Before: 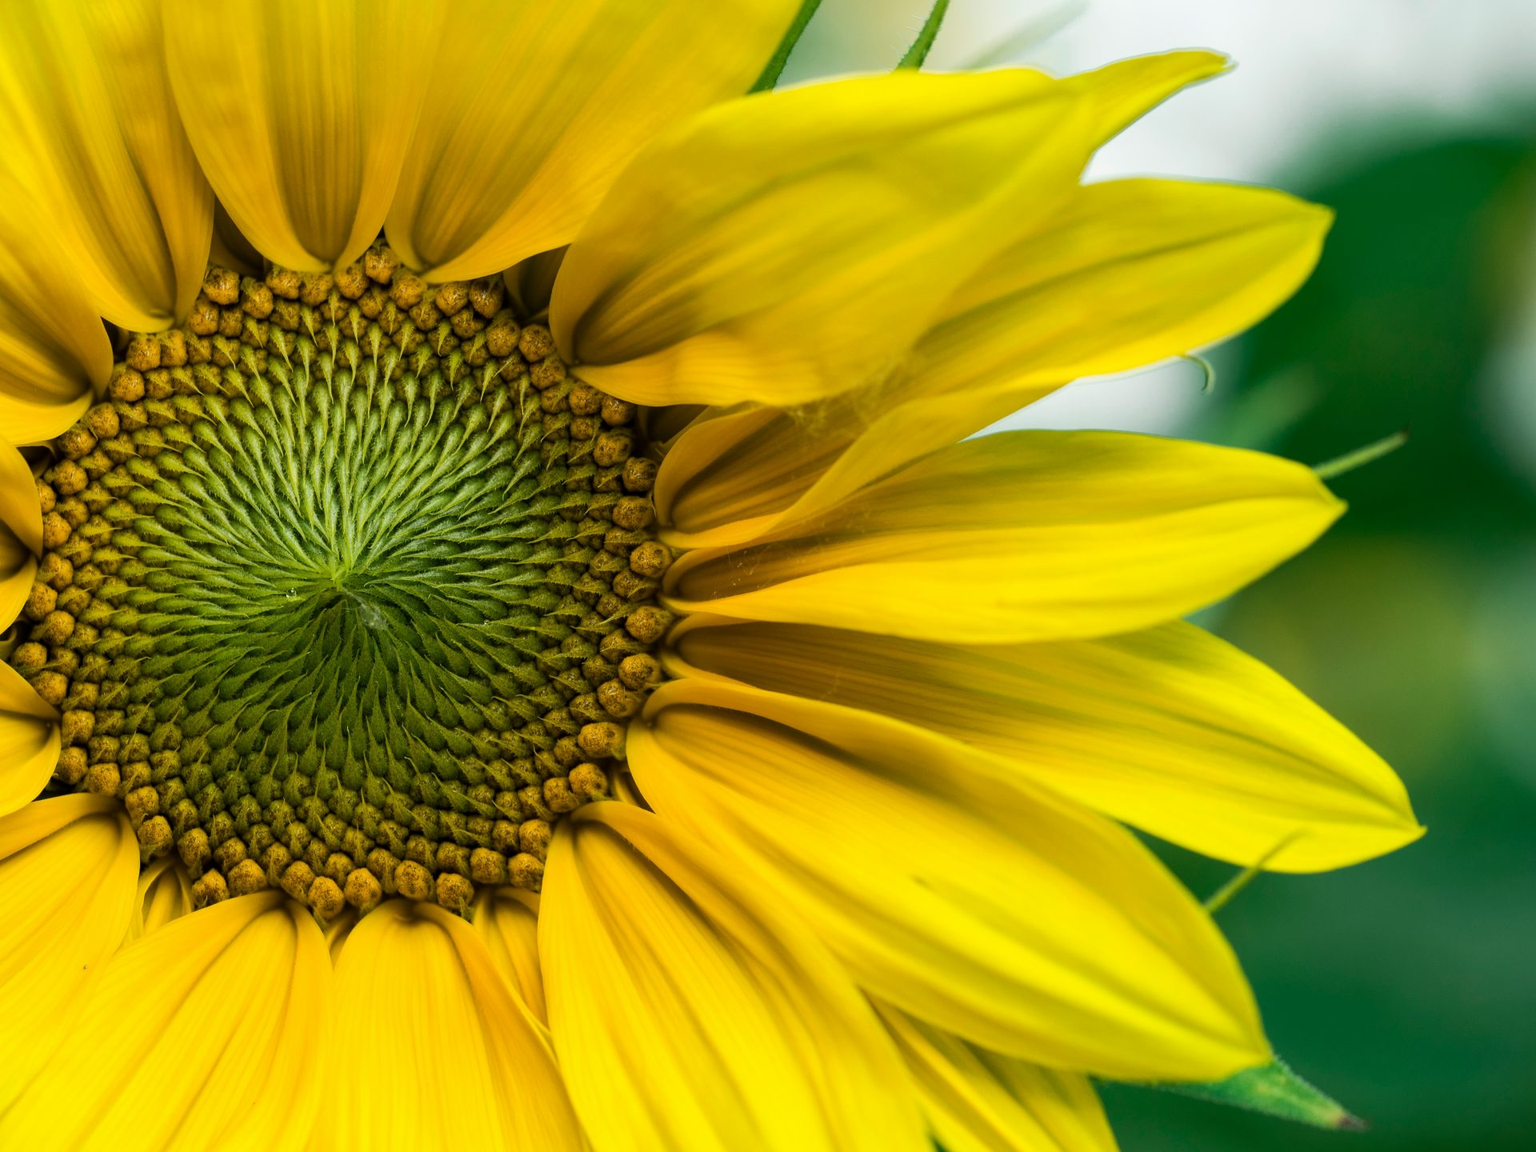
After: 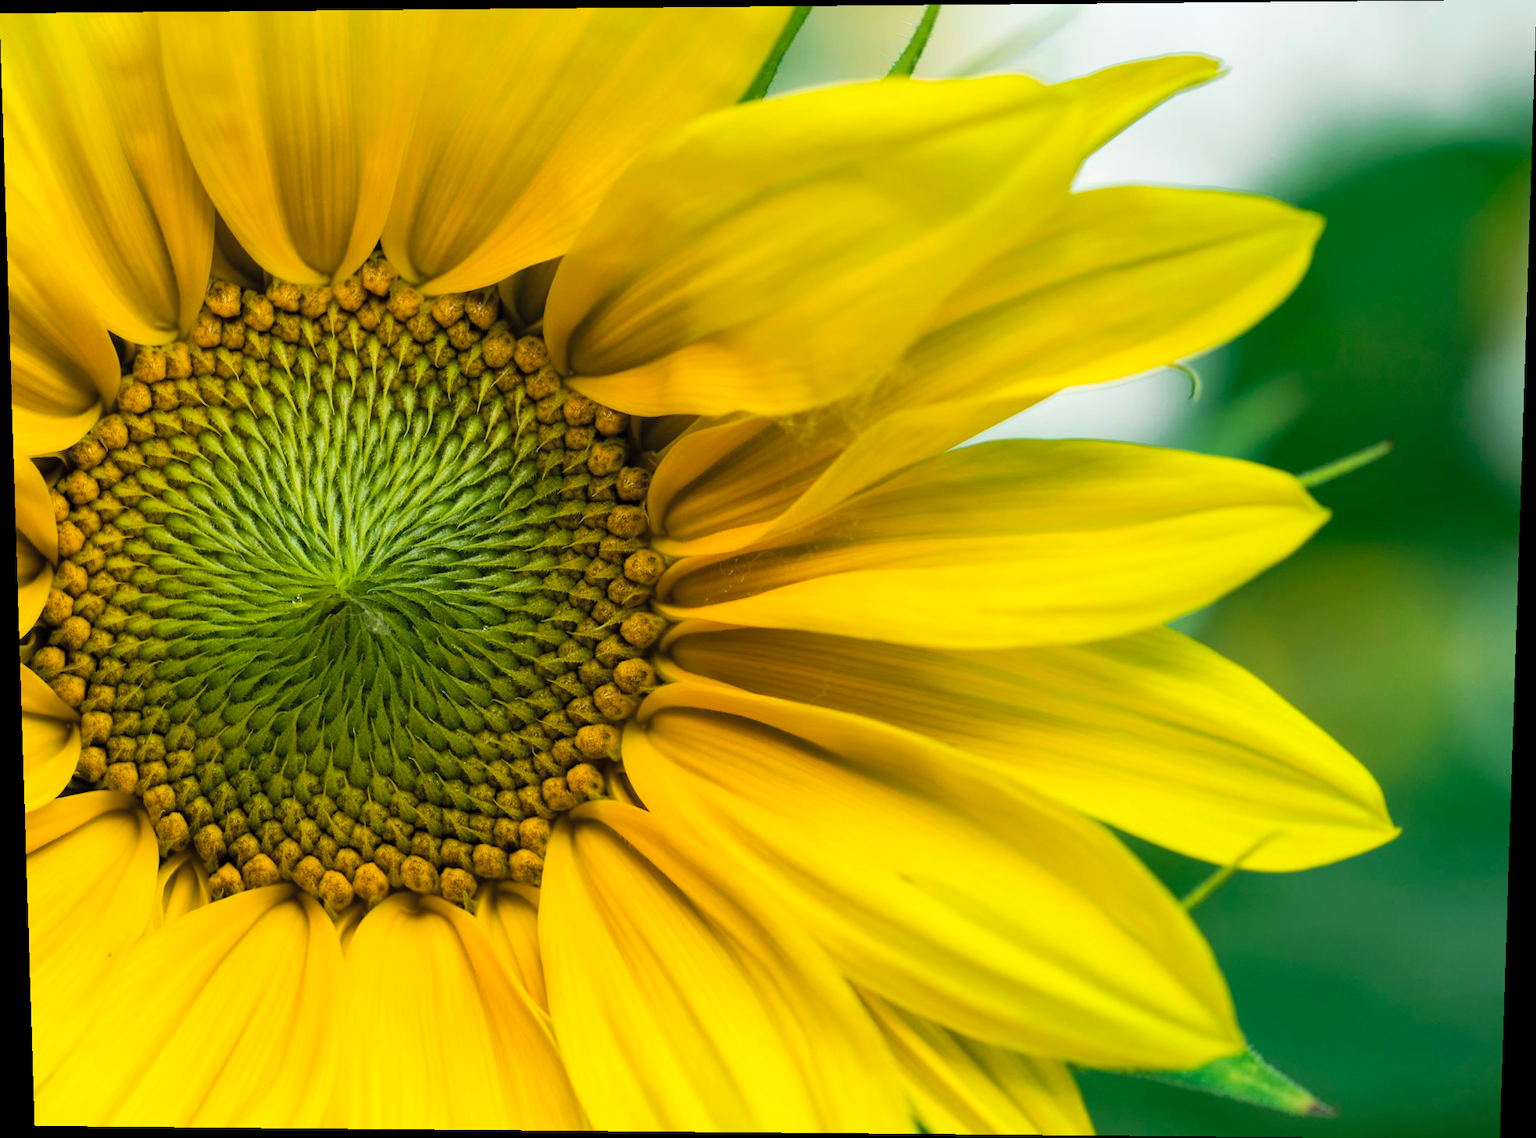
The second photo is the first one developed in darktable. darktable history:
contrast brightness saturation: brightness 0.09, saturation 0.19
rotate and perspective: lens shift (vertical) 0.048, lens shift (horizontal) -0.024, automatic cropping off
